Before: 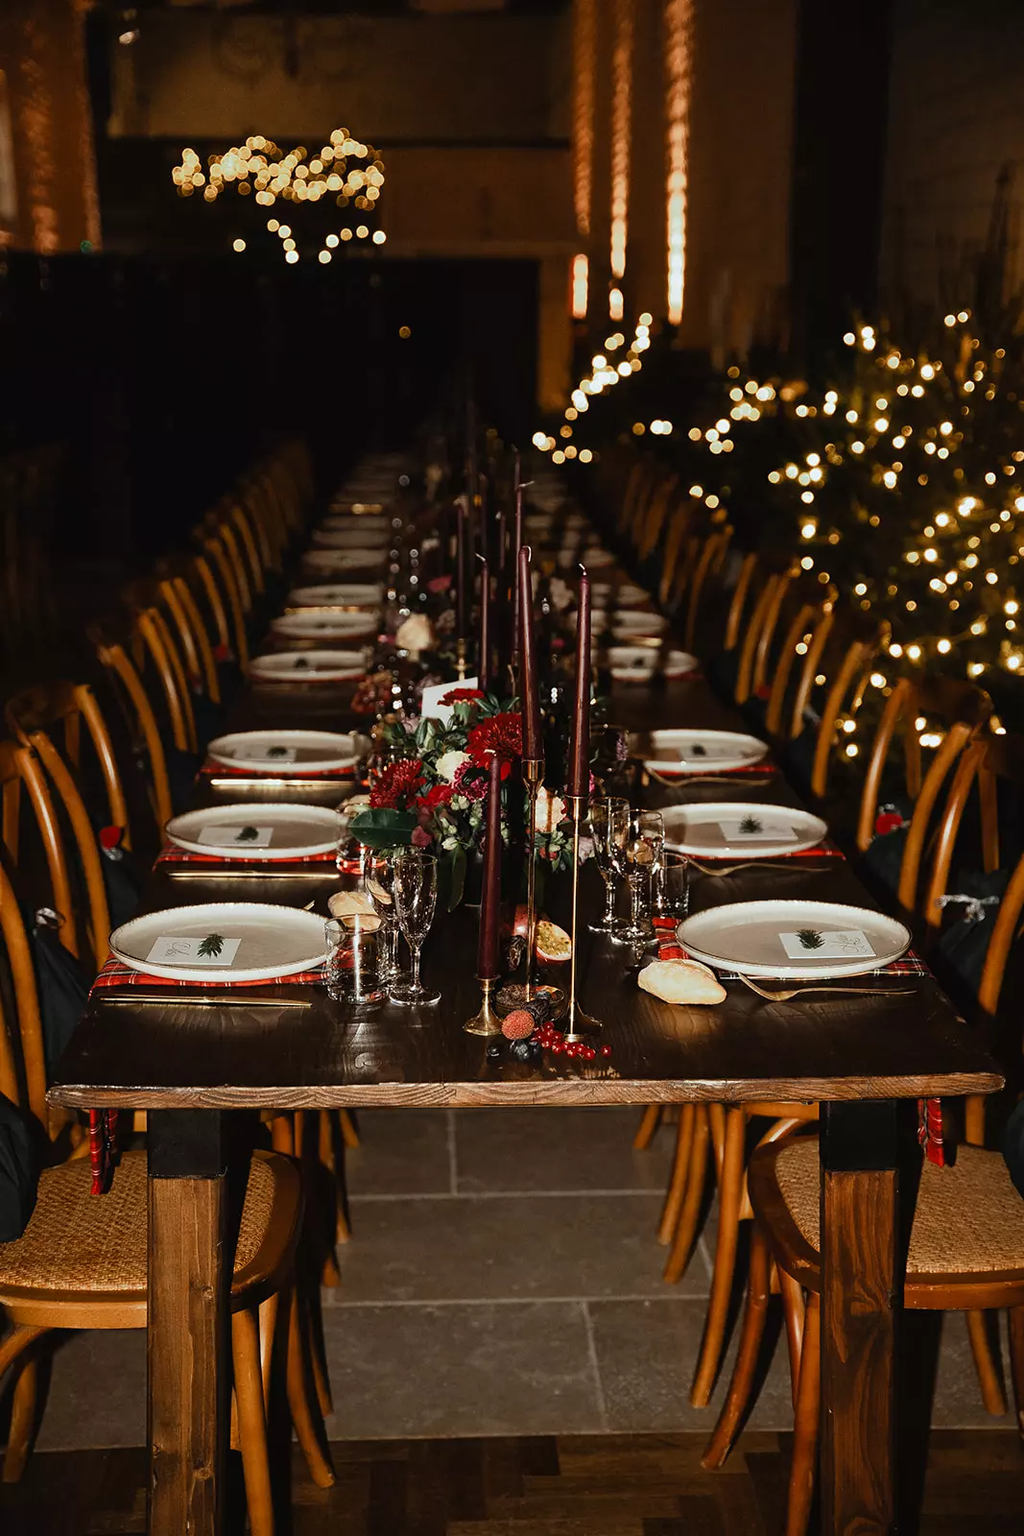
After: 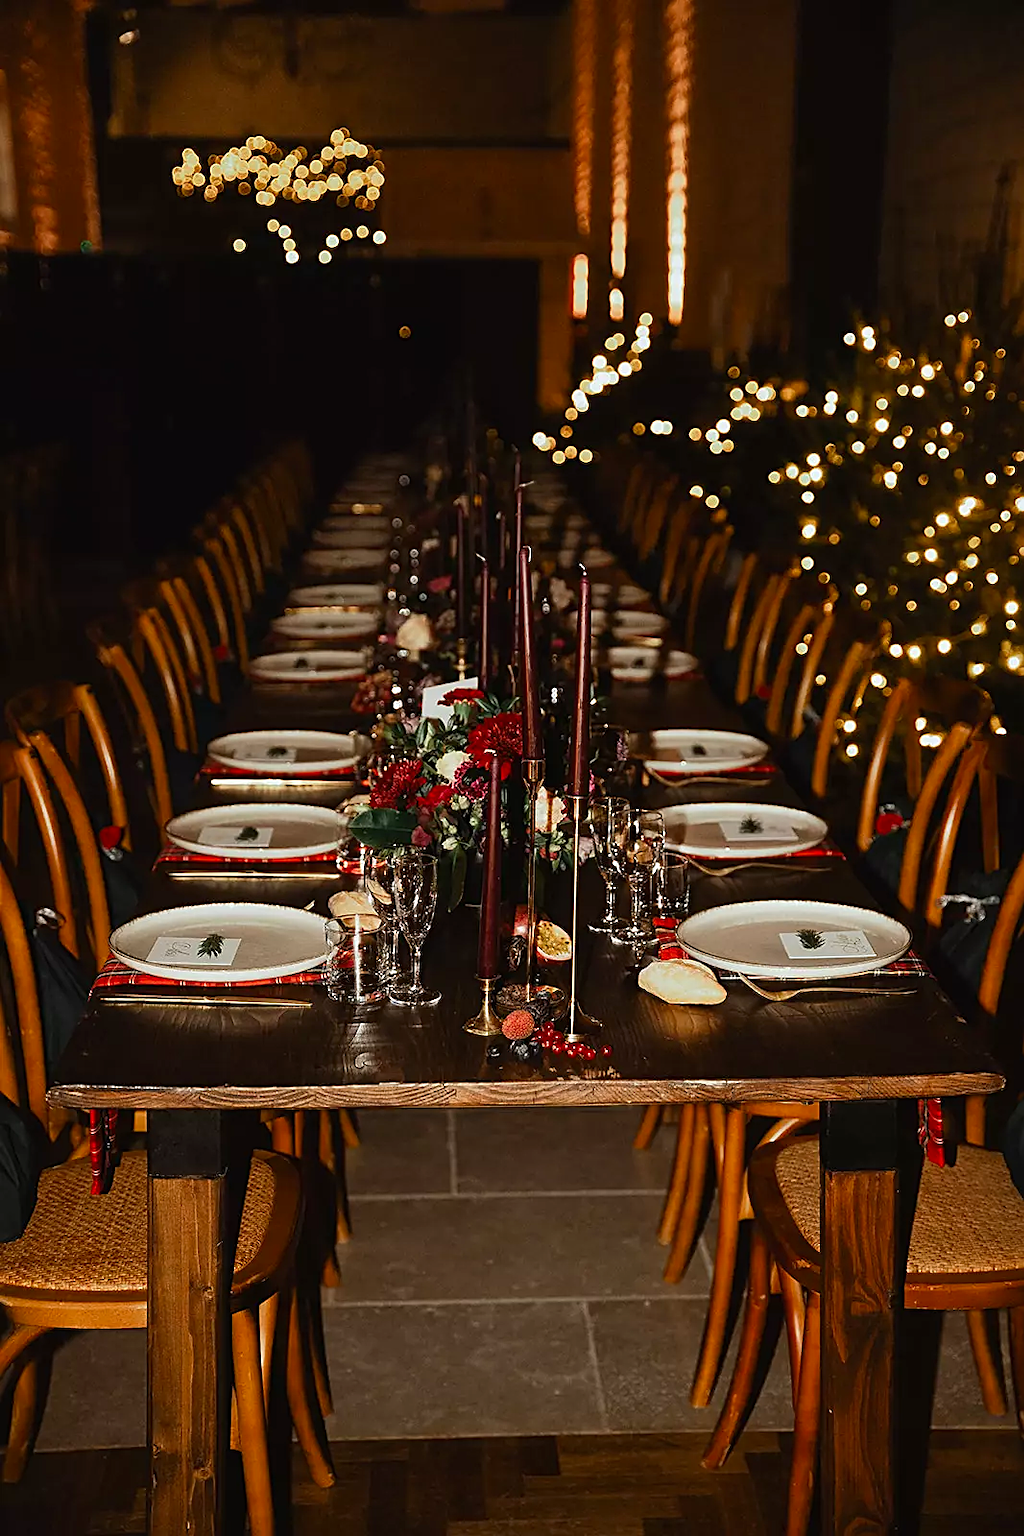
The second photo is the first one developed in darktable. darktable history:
contrast brightness saturation: saturation 0.181
sharpen: on, module defaults
